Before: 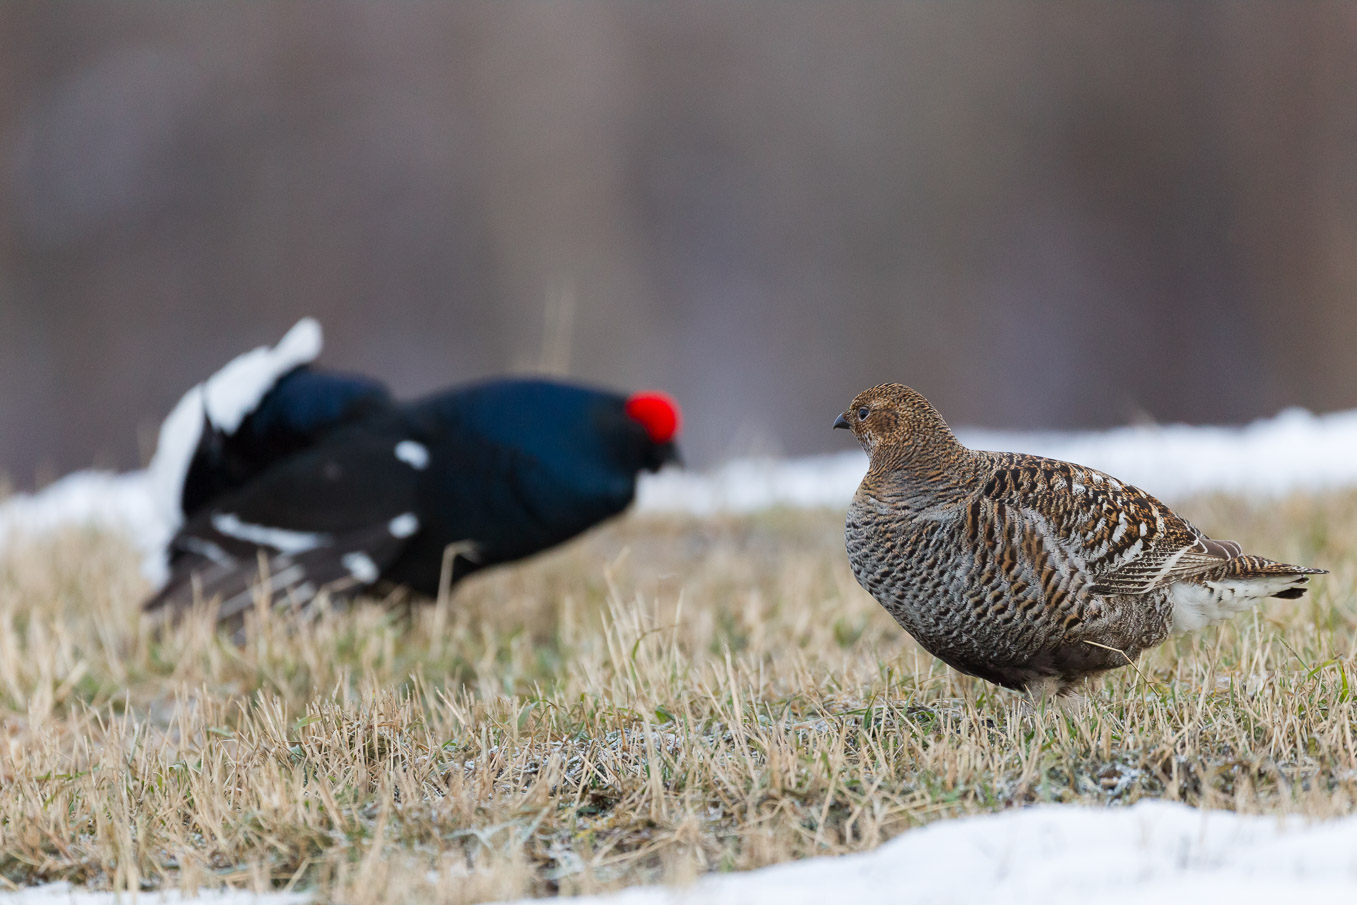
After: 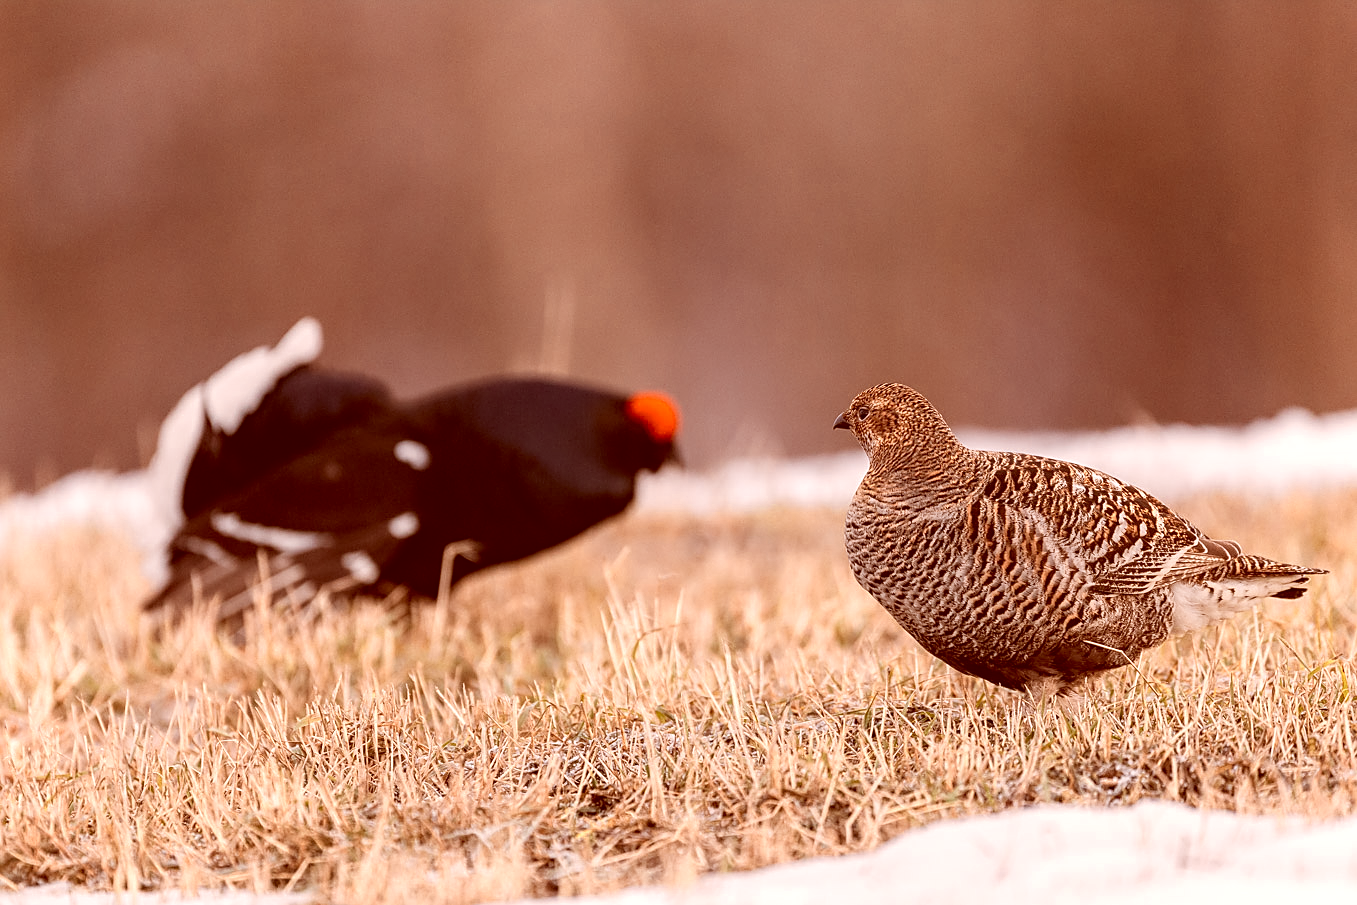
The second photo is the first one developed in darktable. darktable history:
sharpen: on, module defaults
color correction: highlights a* 9.03, highlights b* 8.71, shadows a* 40, shadows b* 40, saturation 0.8
color zones: curves: ch0 [(0.018, 0.548) (0.197, 0.654) (0.425, 0.447) (0.605, 0.658) (0.732, 0.579)]; ch1 [(0.105, 0.531) (0.224, 0.531) (0.386, 0.39) (0.618, 0.456) (0.732, 0.456) (0.956, 0.421)]; ch2 [(0.039, 0.583) (0.215, 0.465) (0.399, 0.544) (0.465, 0.548) (0.614, 0.447) (0.724, 0.43) (0.882, 0.623) (0.956, 0.632)]
local contrast: on, module defaults
